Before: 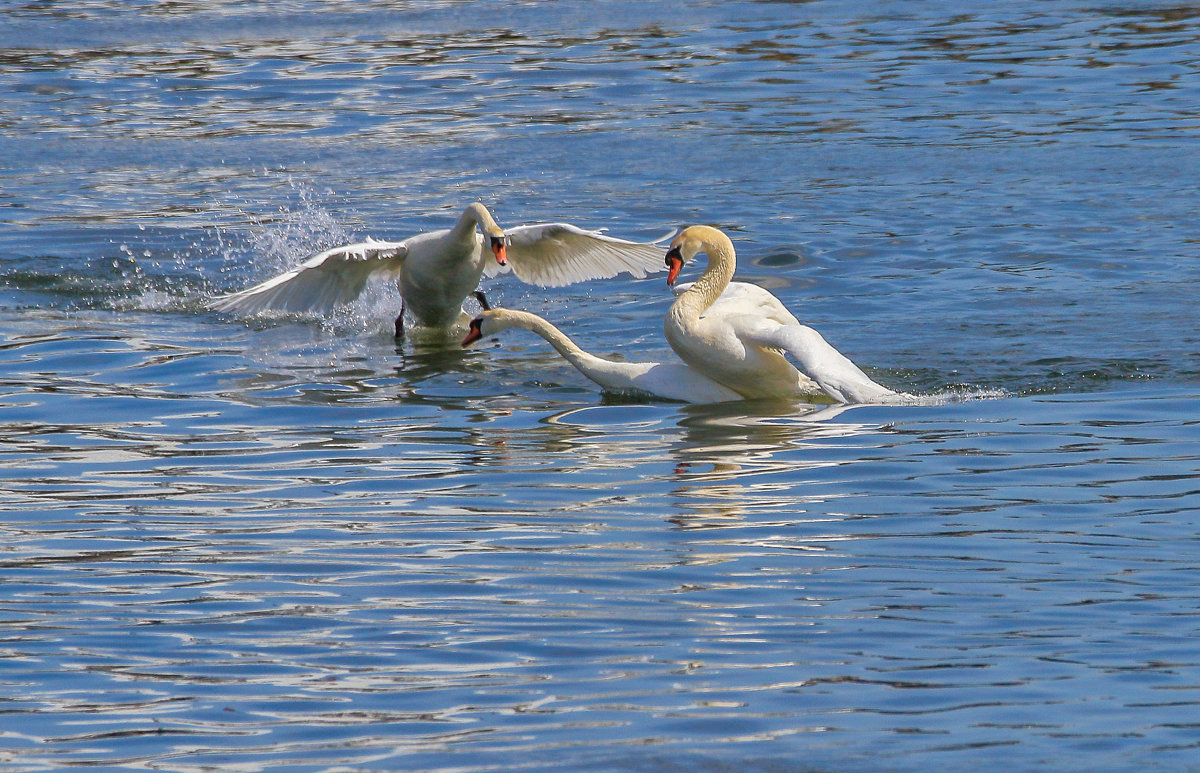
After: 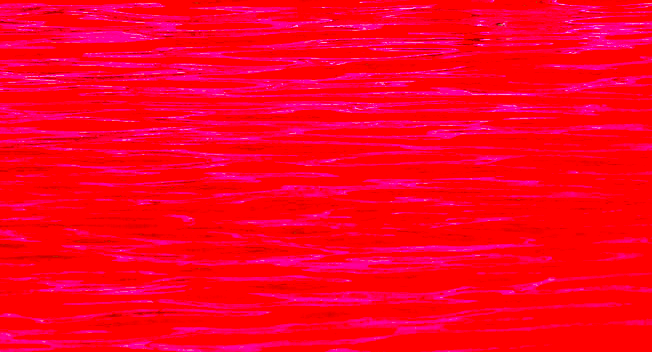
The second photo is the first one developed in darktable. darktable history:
exposure: exposure 0.203 EV, compensate exposure bias true, compensate highlight preservation false
color zones: curves: ch0 [(0.257, 0.558) (0.75, 0.565)]; ch1 [(0.004, 0.857) (0.14, 0.416) (0.257, 0.695) (0.442, 0.032) (0.736, 0.266) (0.891, 0.741)]; ch2 [(0, 0.623) (0.112, 0.436) (0.271, 0.474) (0.516, 0.64) (0.743, 0.286)]
color balance rgb: perceptual saturation grading › global saturation 19.927%
crop and rotate: top 54.305%, right 45.656%, bottom 0.11%
color correction: highlights a* -39.24, highlights b* -39.46, shadows a* -39.65, shadows b* -39.74, saturation -3
